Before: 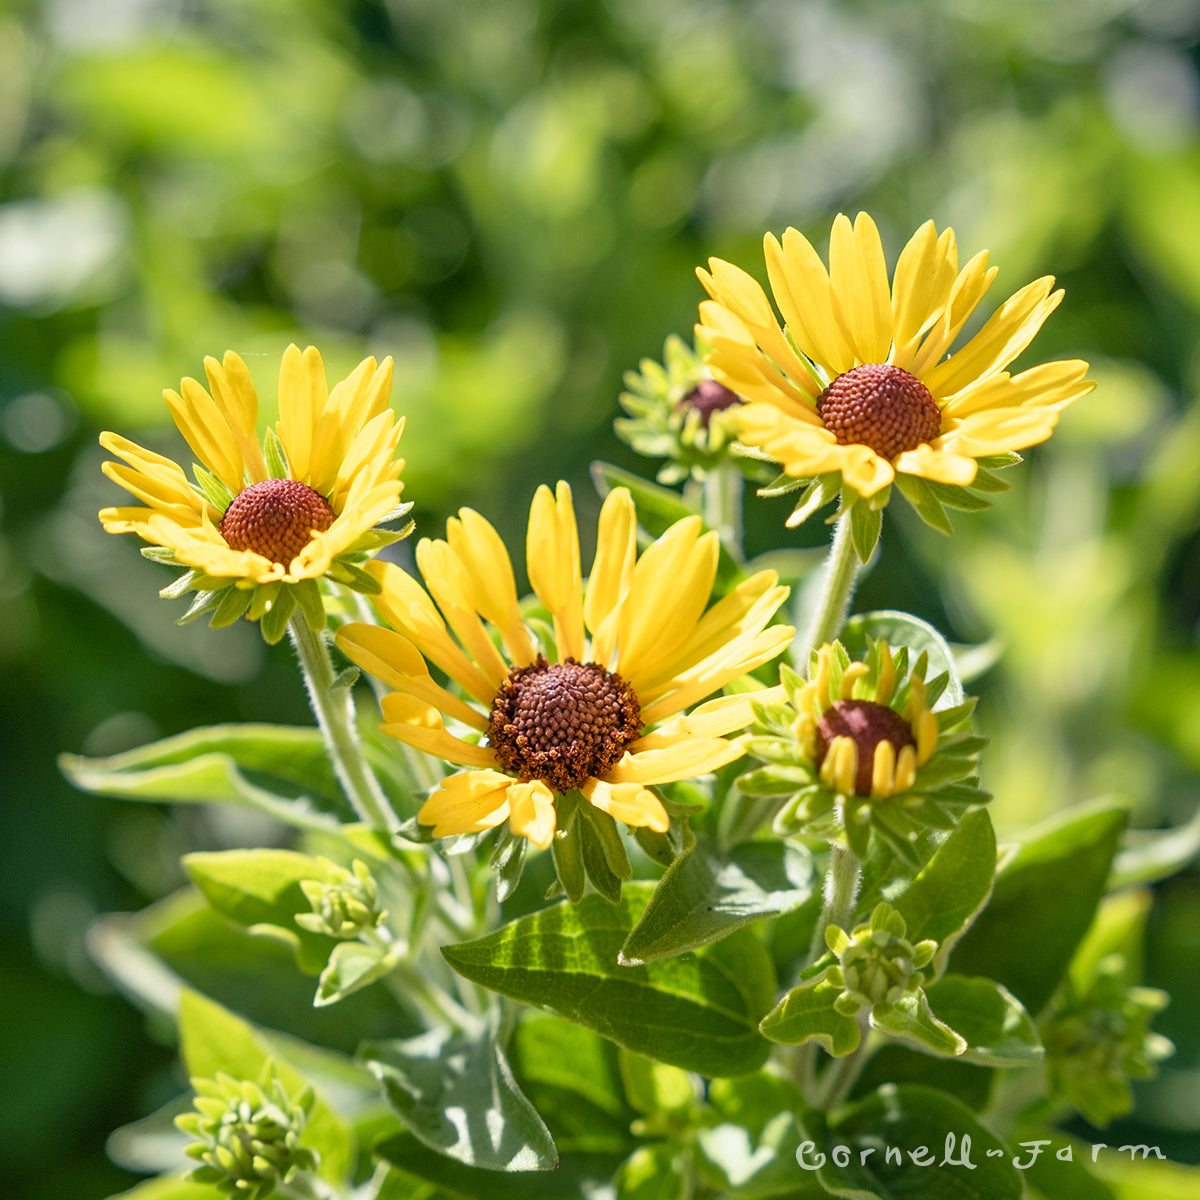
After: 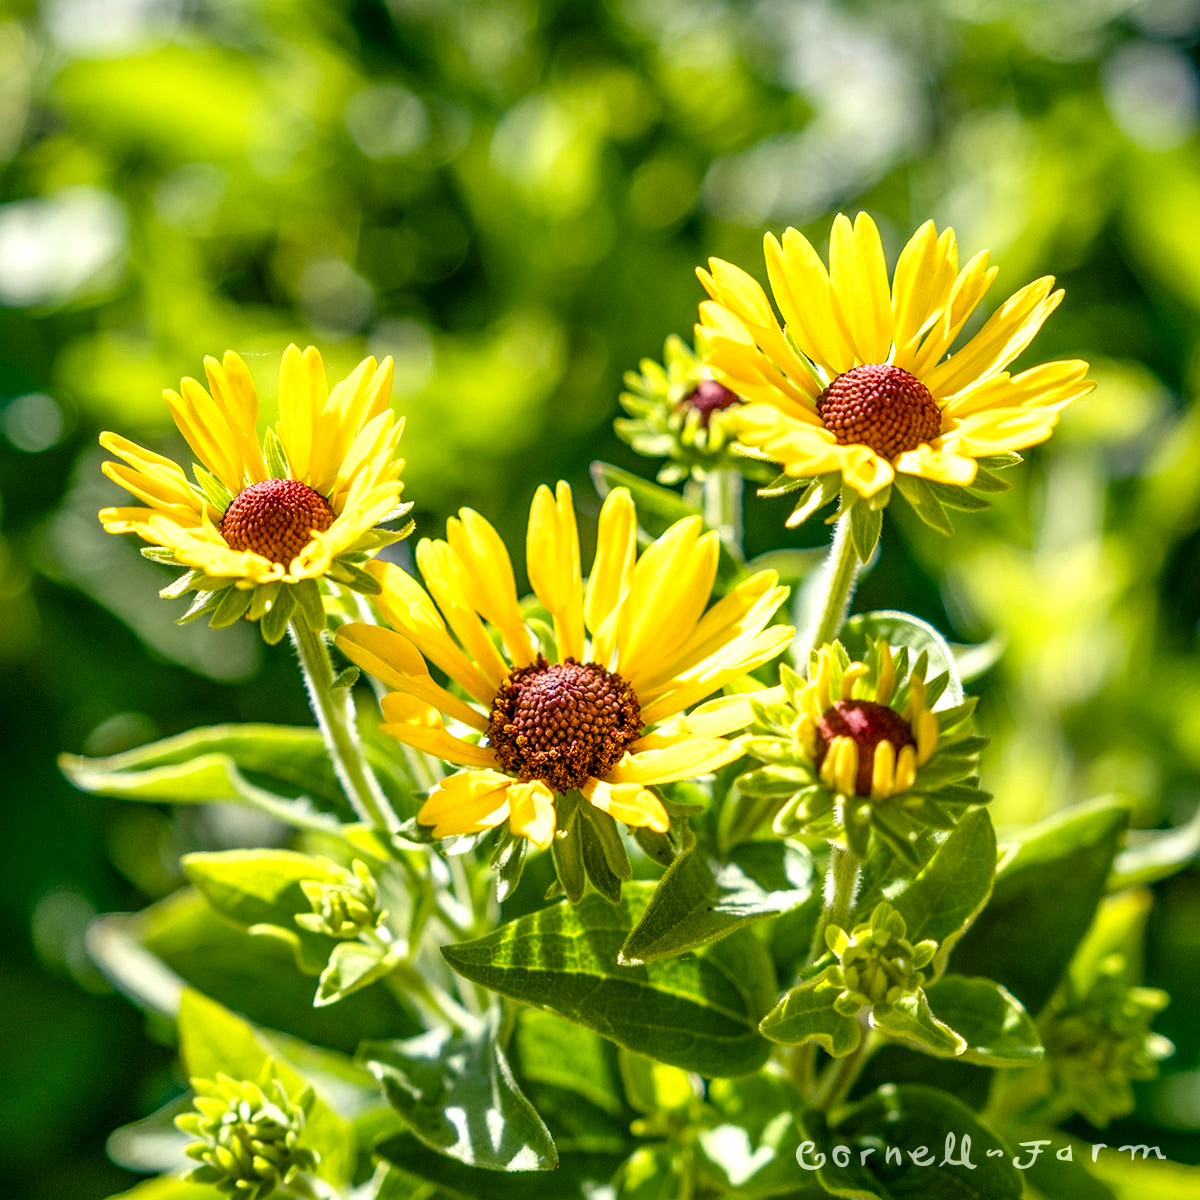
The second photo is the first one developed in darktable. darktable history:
color balance rgb: perceptual saturation grading › global saturation 45%, perceptual saturation grading › highlights -25%, perceptual saturation grading › shadows 50%, perceptual brilliance grading › global brilliance 3%, global vibrance 3%
local contrast: detail 150%
